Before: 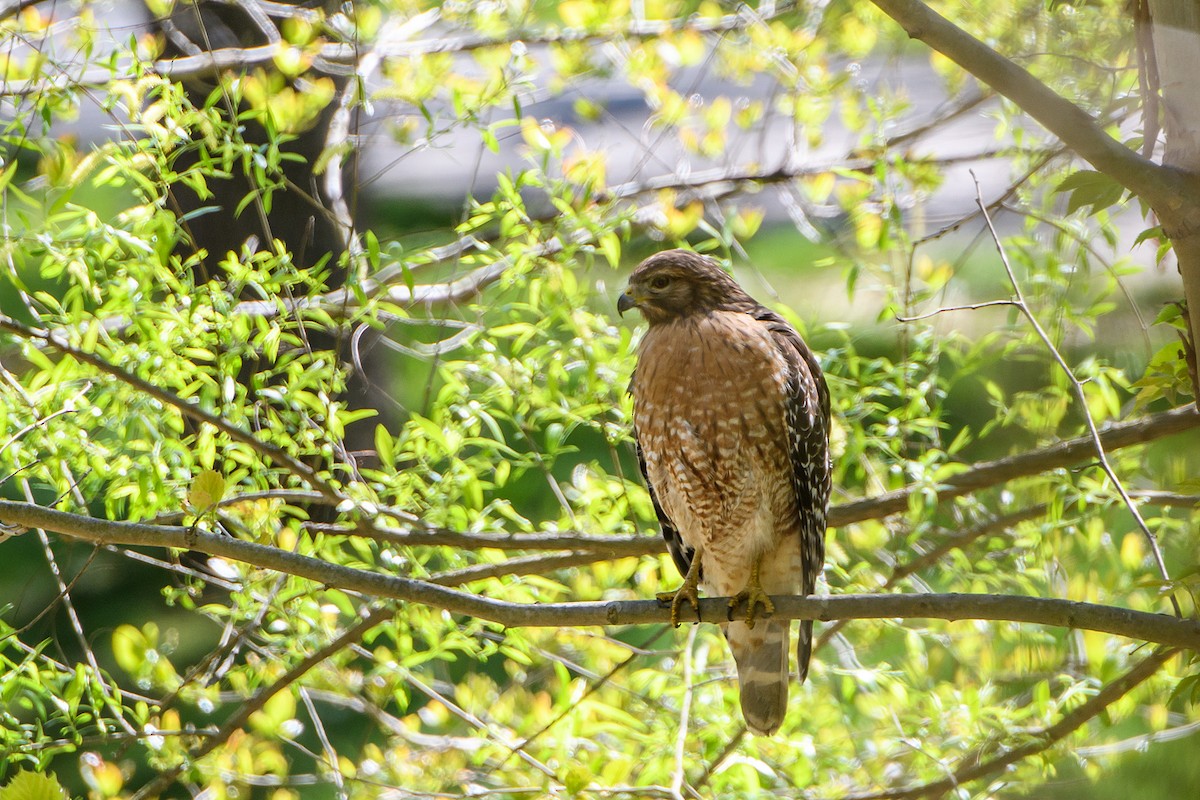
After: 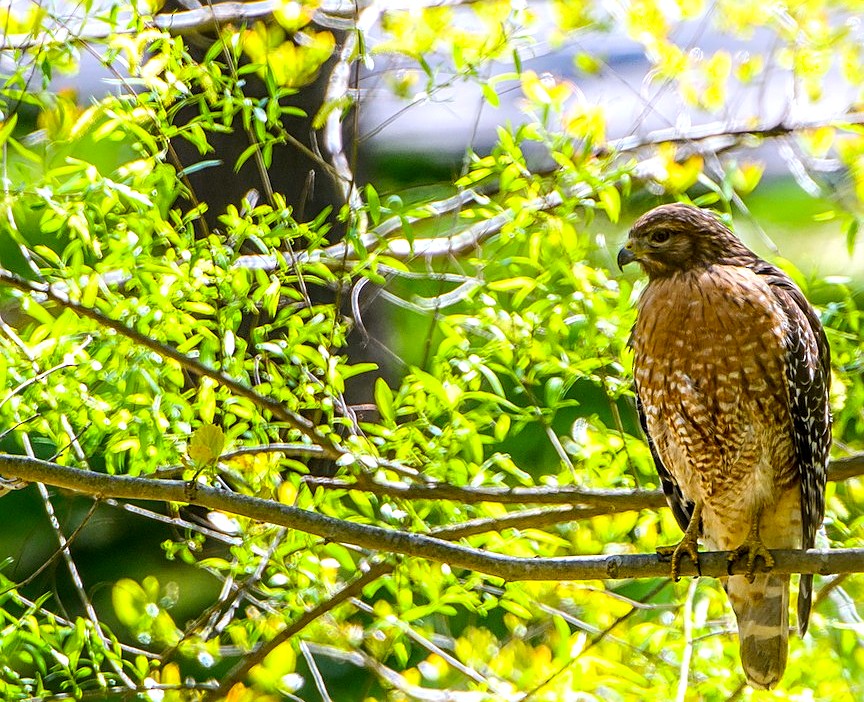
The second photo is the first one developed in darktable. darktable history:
shadows and highlights: shadows -24.28, highlights 49.77, soften with gaussian
white balance: red 0.983, blue 1.036
sharpen: on, module defaults
local contrast: detail 130%
color balance: contrast 10%
crop: top 5.803%, right 27.864%, bottom 5.804%
contrast brightness saturation: contrast 0.04, saturation 0.07
color balance rgb: perceptual saturation grading › global saturation 25%, global vibrance 20%
